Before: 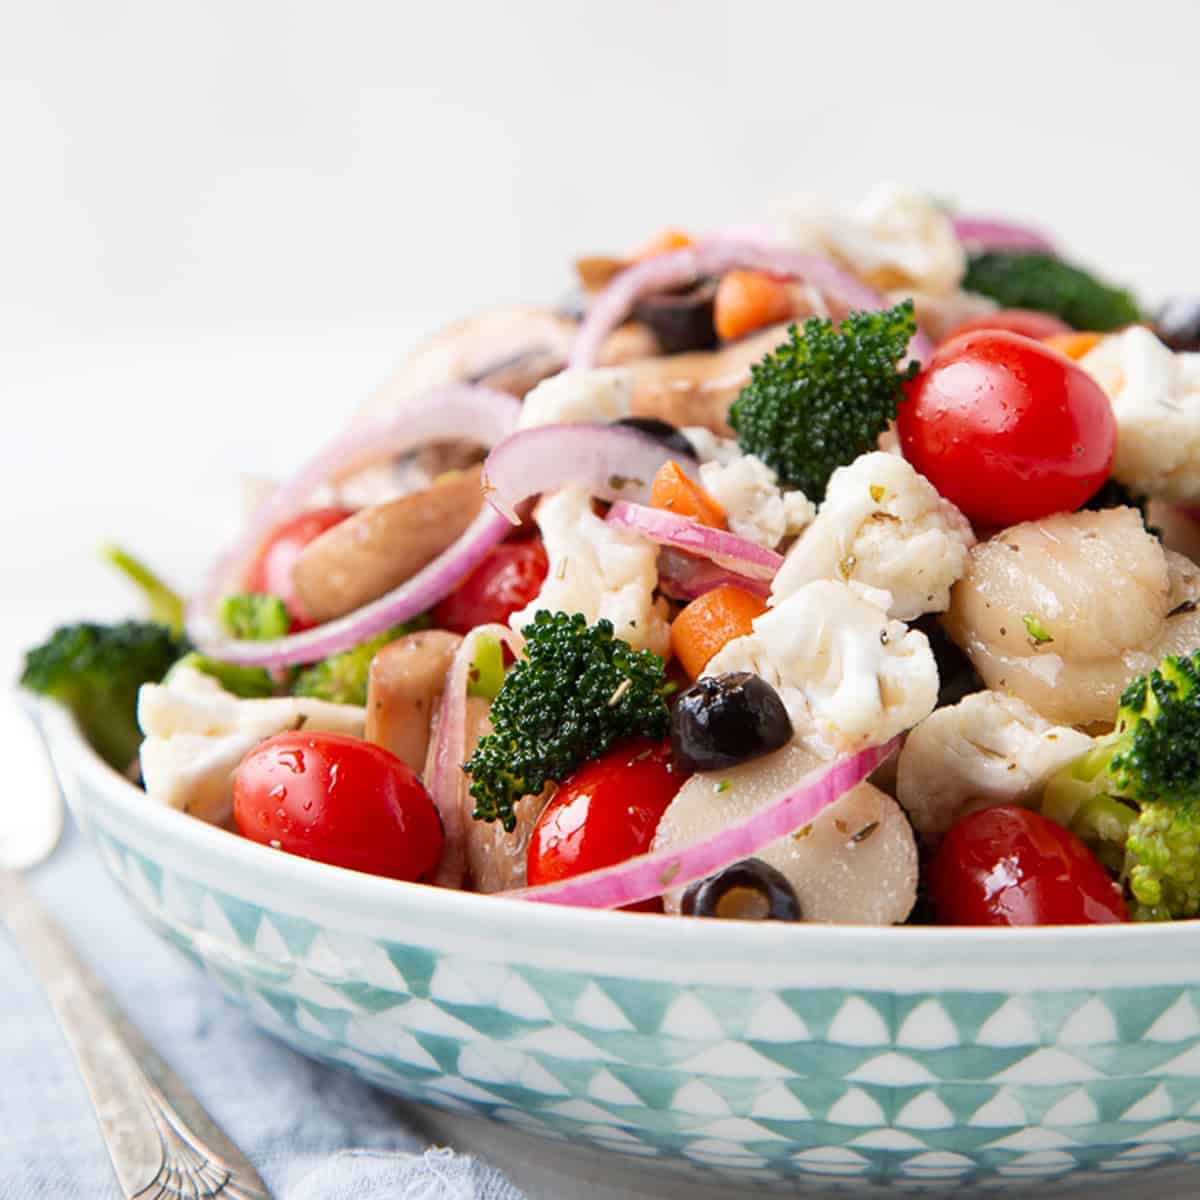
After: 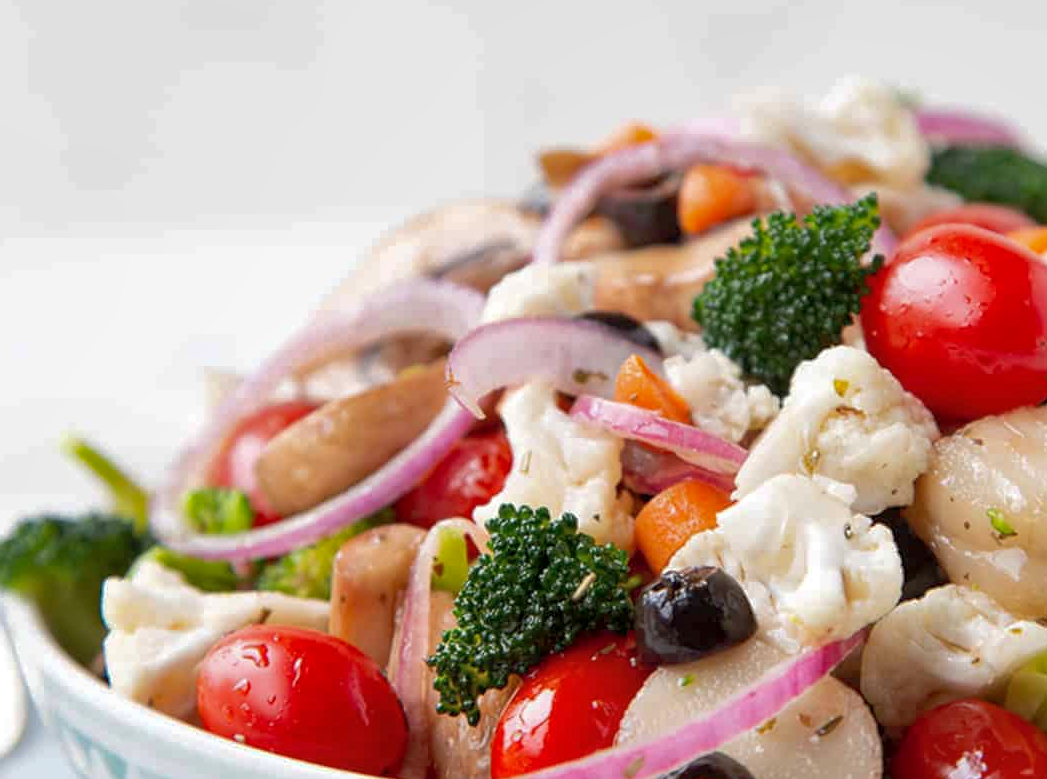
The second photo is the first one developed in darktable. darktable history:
crop: left 3.036%, top 8.851%, right 9.669%, bottom 26.197%
local contrast: highlights 101%, shadows 99%, detail 120%, midtone range 0.2
shadows and highlights: on, module defaults
